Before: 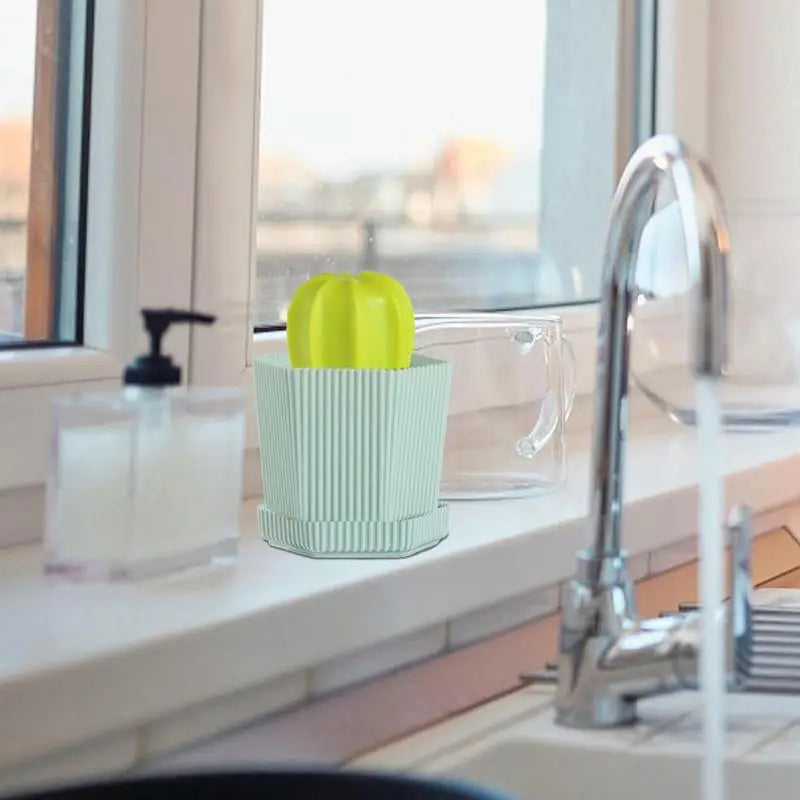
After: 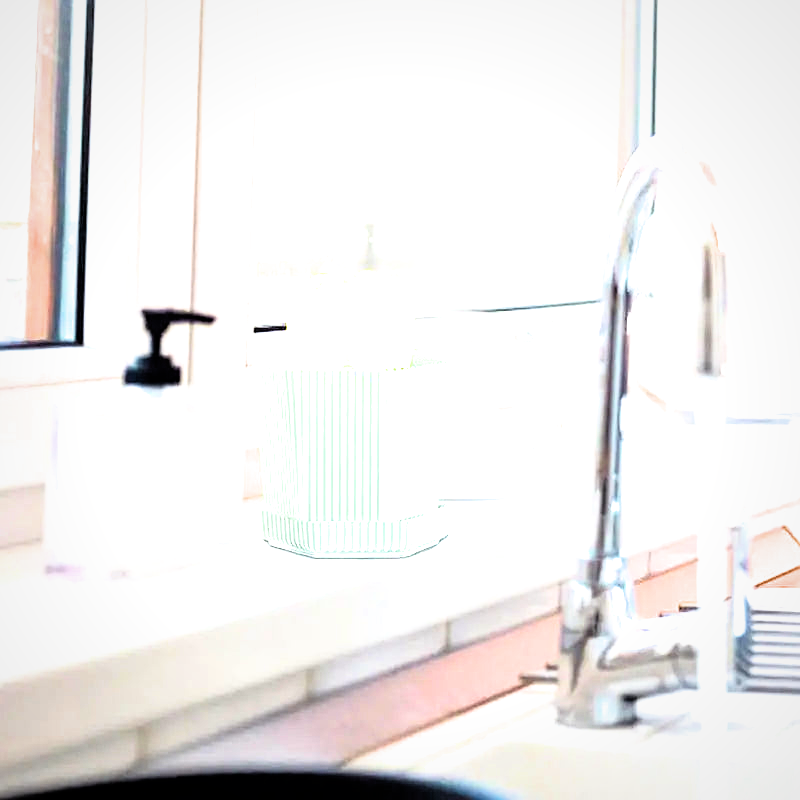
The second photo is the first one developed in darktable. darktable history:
sharpen: radius 1.239, amount 0.304, threshold 0.232
color correction: highlights b* 0.043
exposure: black level correction 0, exposure 1.2 EV, compensate exposure bias true, compensate highlight preservation false
filmic rgb: black relative exposure -3.45 EV, white relative exposure 2.29 EV, hardness 3.41
vignetting: fall-off radius 59.66%, brightness -0.193, saturation -0.293, automatic ratio true
color balance rgb: power › luminance -3.55%, power › chroma 0.554%, power › hue 43.2°, linear chroma grading › shadows 9.362%, linear chroma grading › highlights 9.804%, linear chroma grading › global chroma 15.397%, linear chroma grading › mid-tones 14.799%, perceptual saturation grading › global saturation 0.513%
